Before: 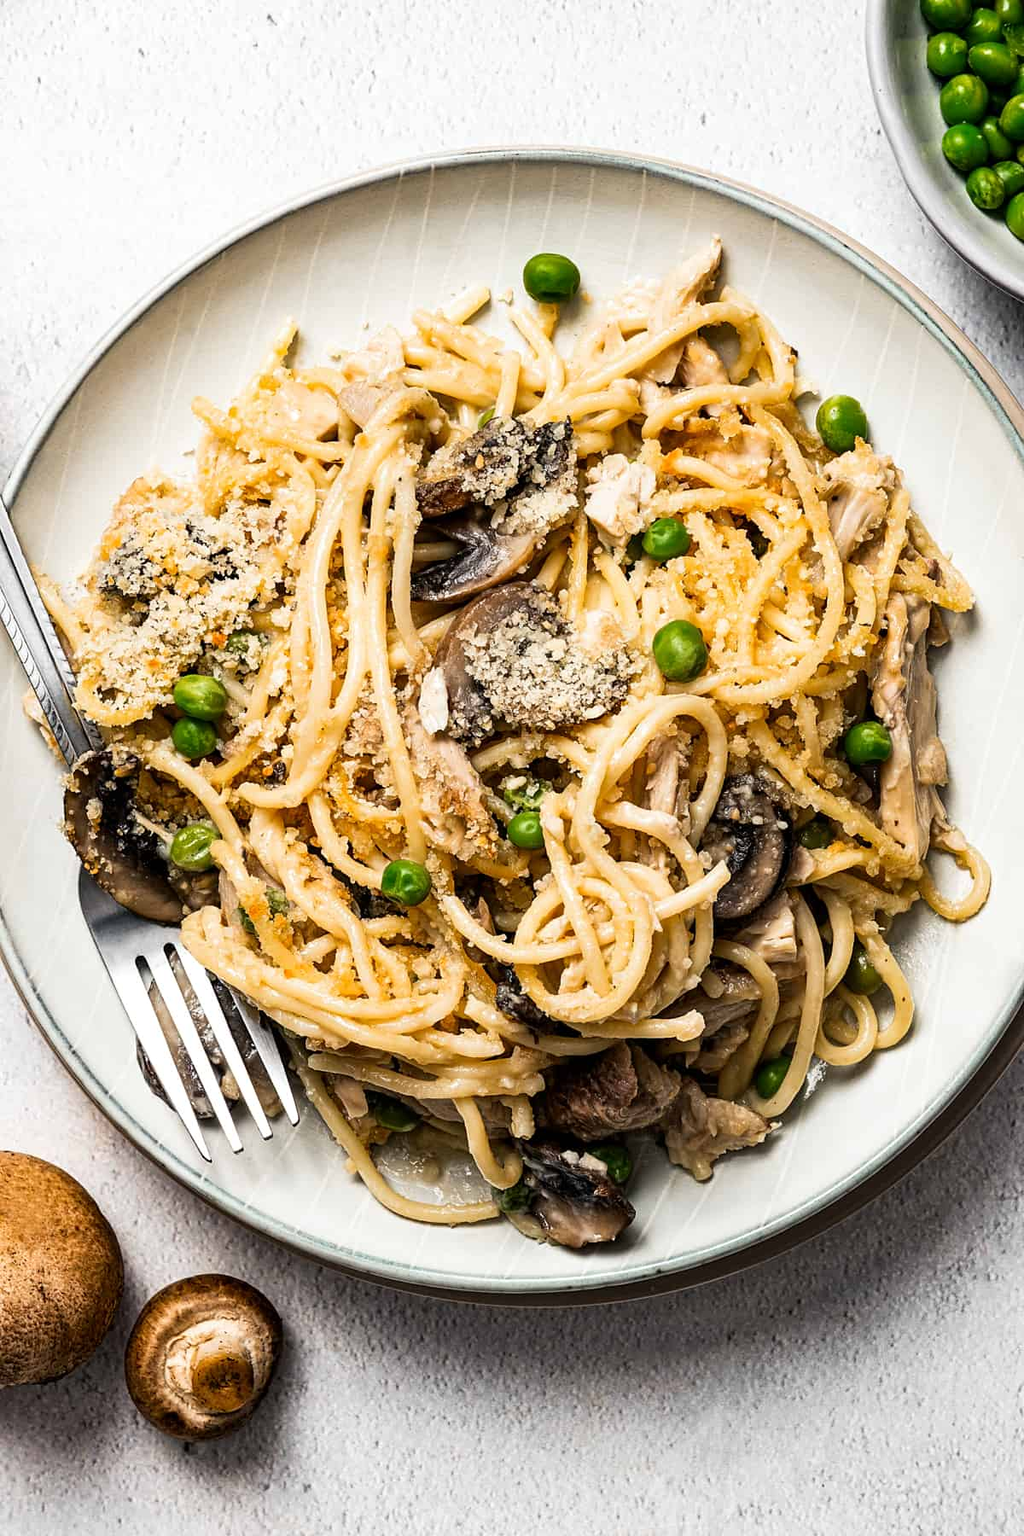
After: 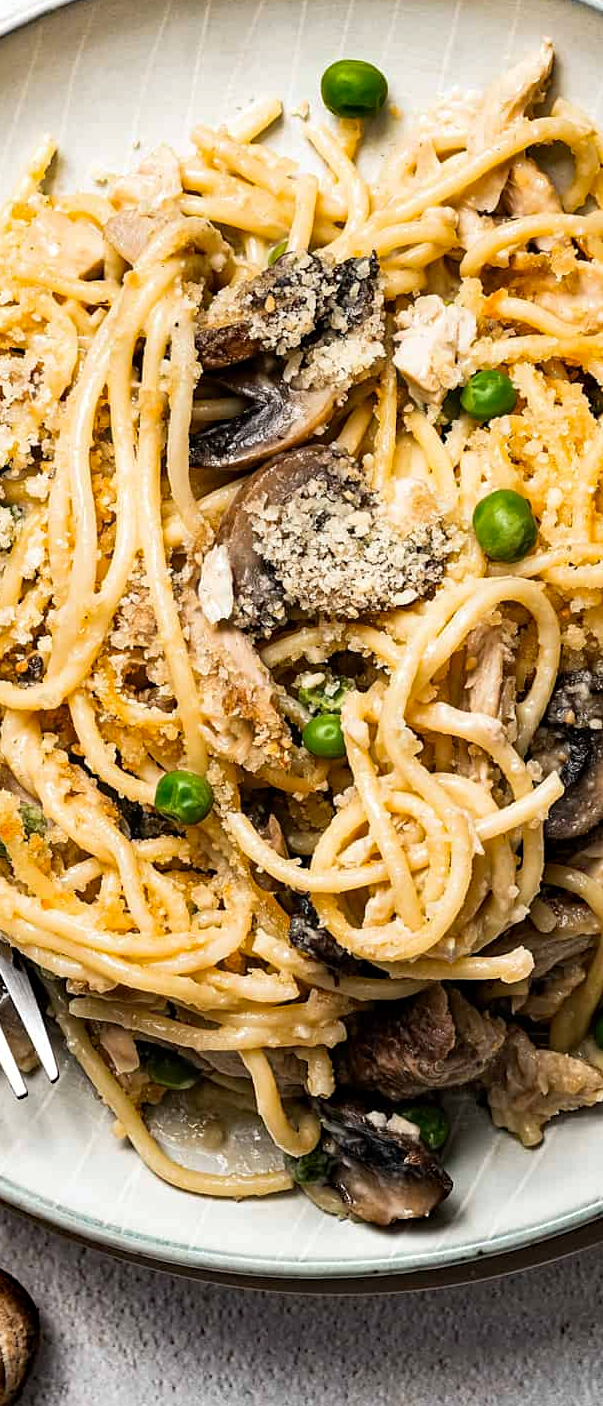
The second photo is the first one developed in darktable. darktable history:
crop and rotate: angle 0.015°, left 24.329%, top 13.164%, right 25.367%, bottom 8.688%
haze removal: compatibility mode true, adaptive false
